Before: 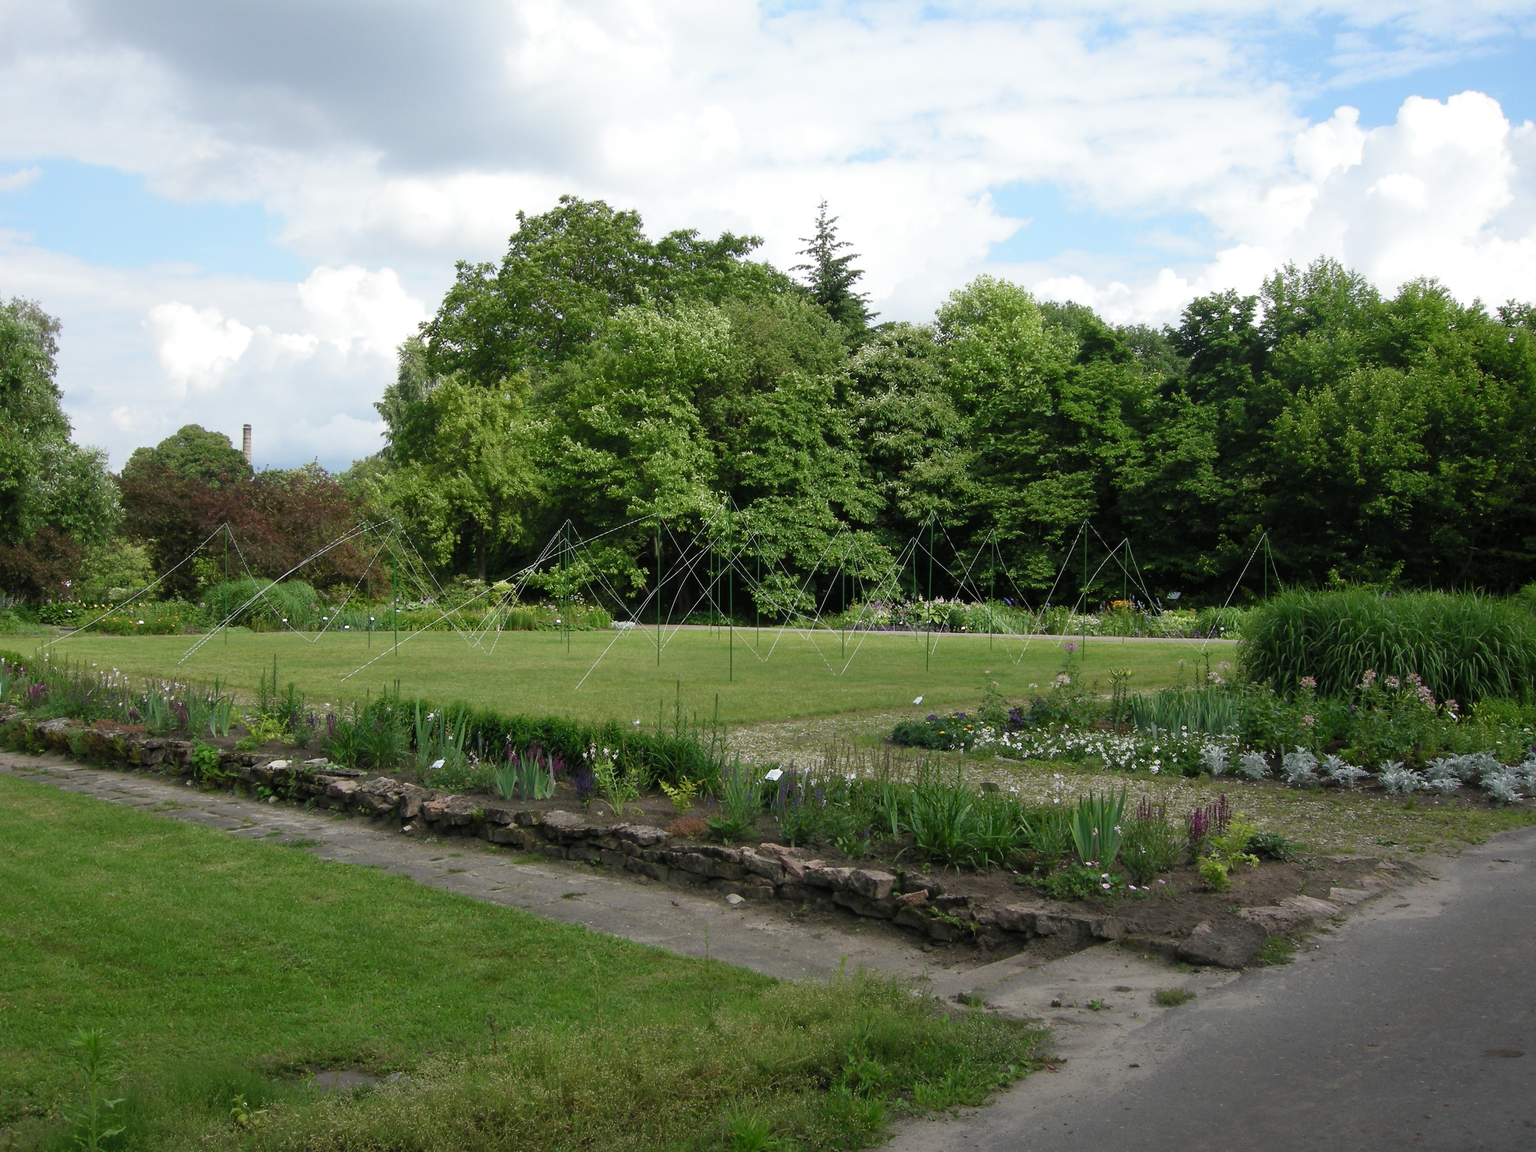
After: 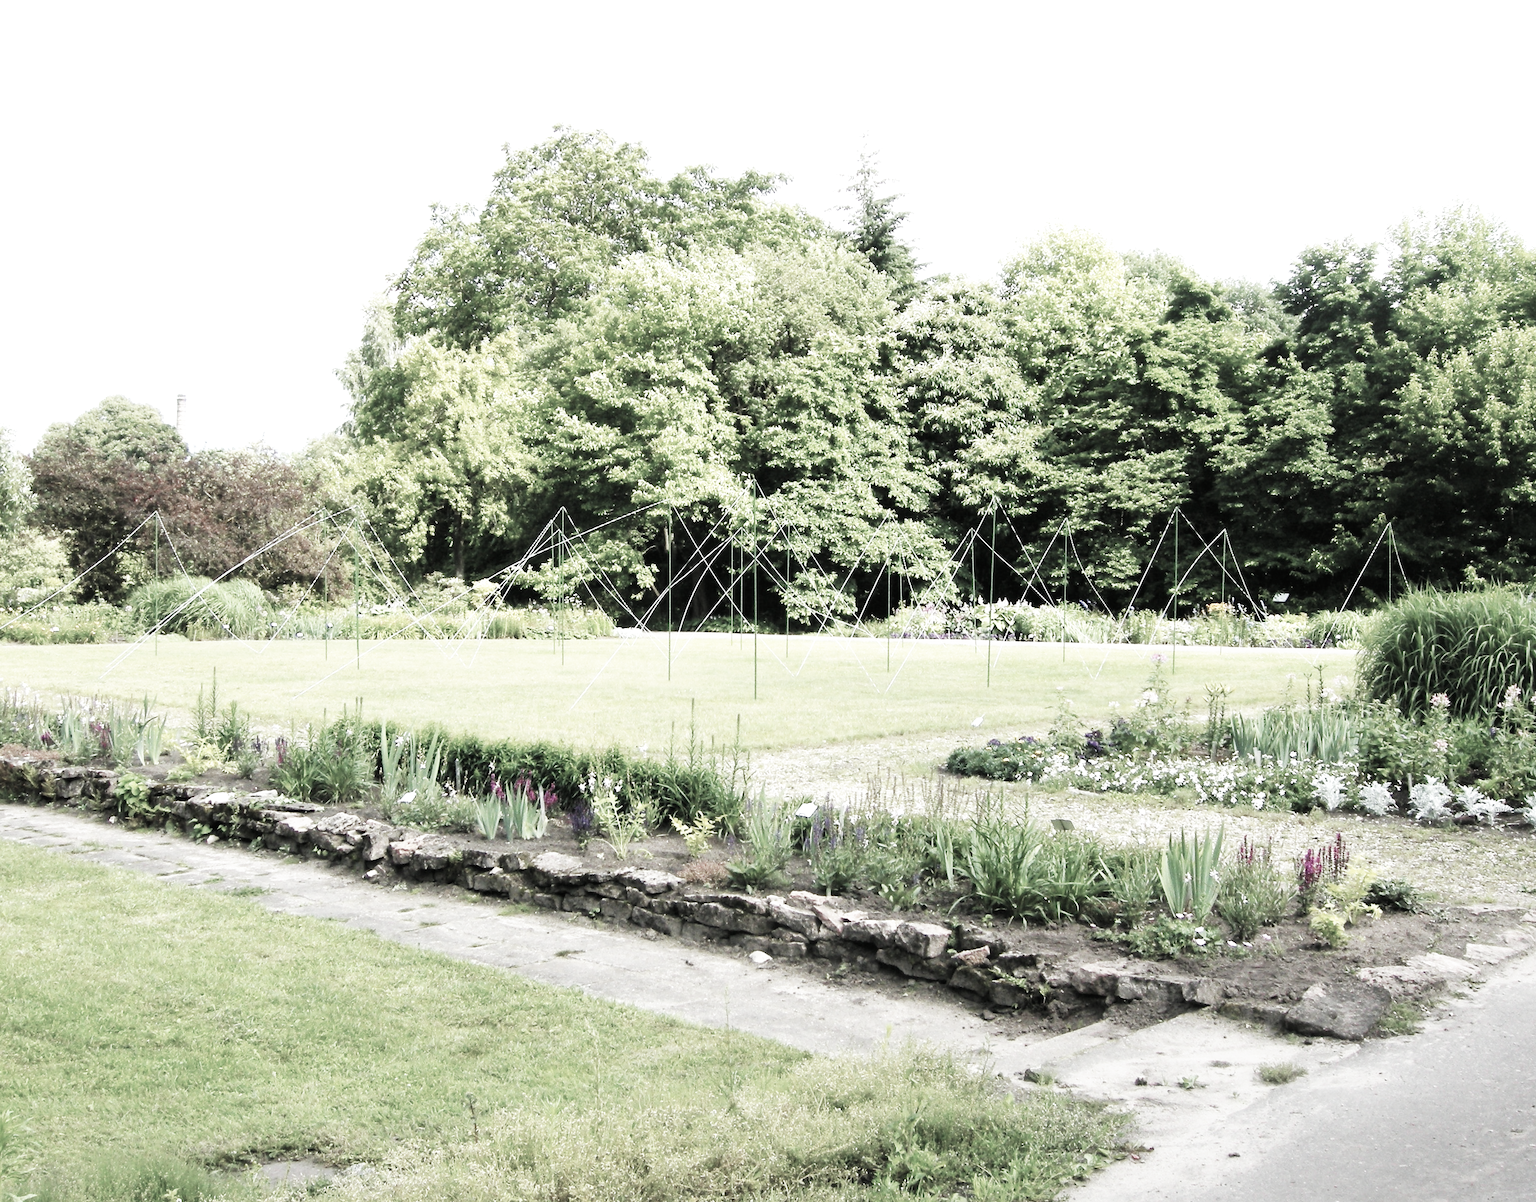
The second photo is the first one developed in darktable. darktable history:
color zones: curves: ch1 [(0, 0.34) (0.143, 0.164) (0.286, 0.152) (0.429, 0.176) (0.571, 0.173) (0.714, 0.188) (0.857, 0.199) (1, 0.34)]
crop: left 6.144%, top 8.011%, right 9.547%, bottom 3.971%
exposure: black level correction 0, exposure 1.123 EV, compensate highlight preservation false
base curve: curves: ch0 [(0, 0) (0.007, 0.004) (0.027, 0.03) (0.046, 0.07) (0.207, 0.54) (0.442, 0.872) (0.673, 0.972) (1, 1)], preserve colors none
